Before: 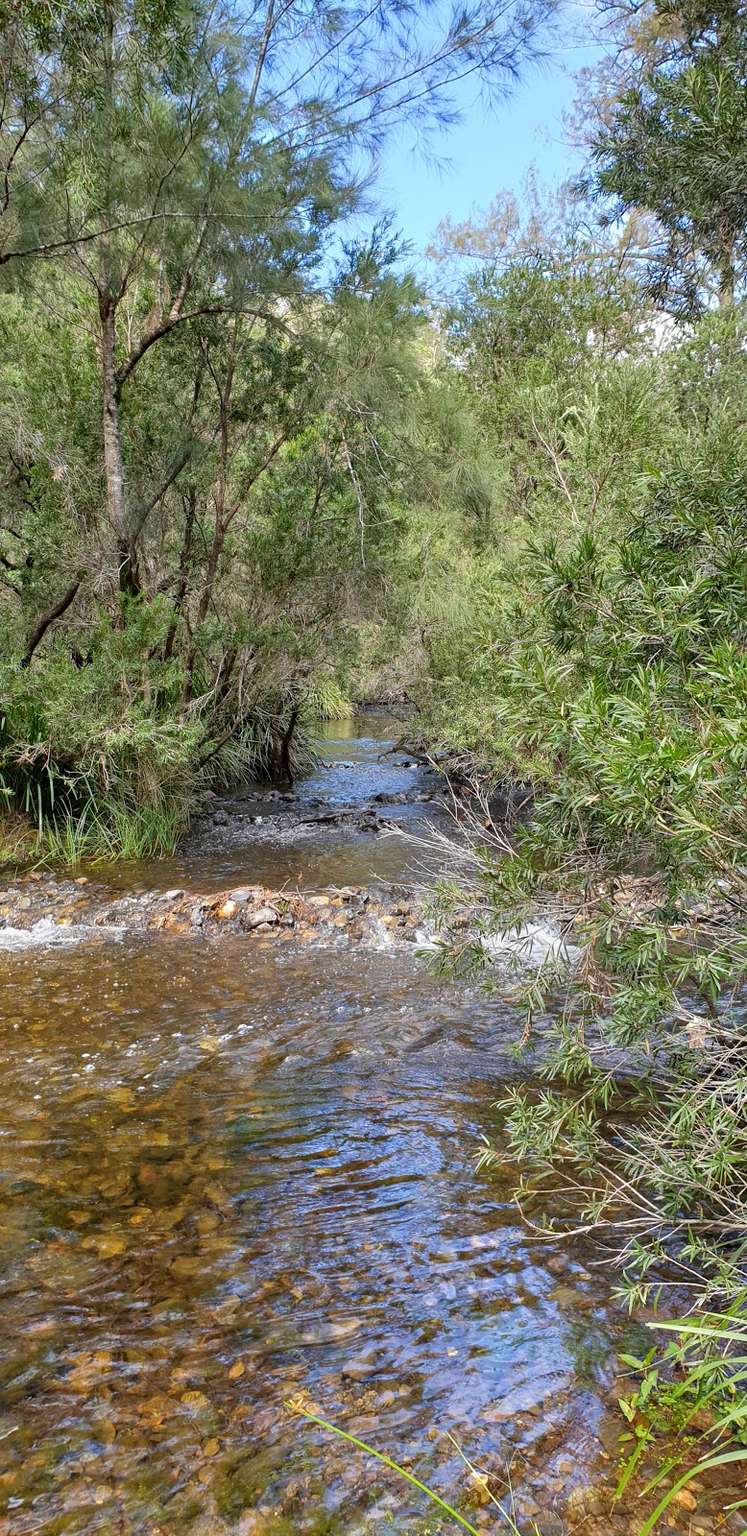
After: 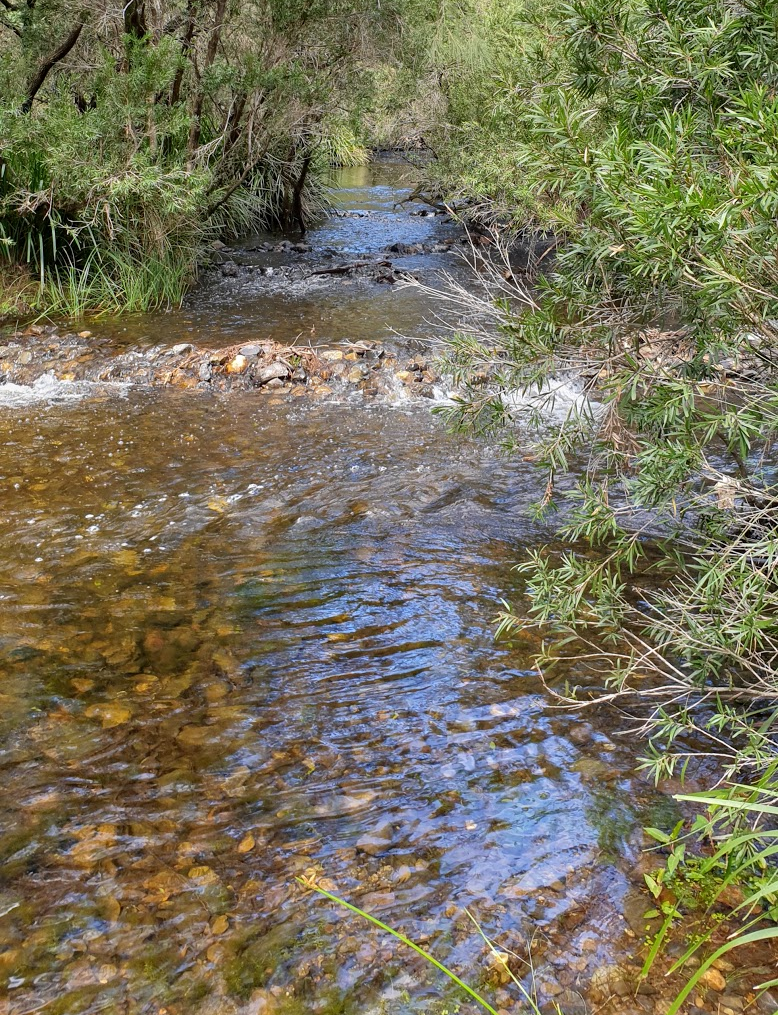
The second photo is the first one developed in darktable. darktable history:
crop and rotate: top 36.507%
